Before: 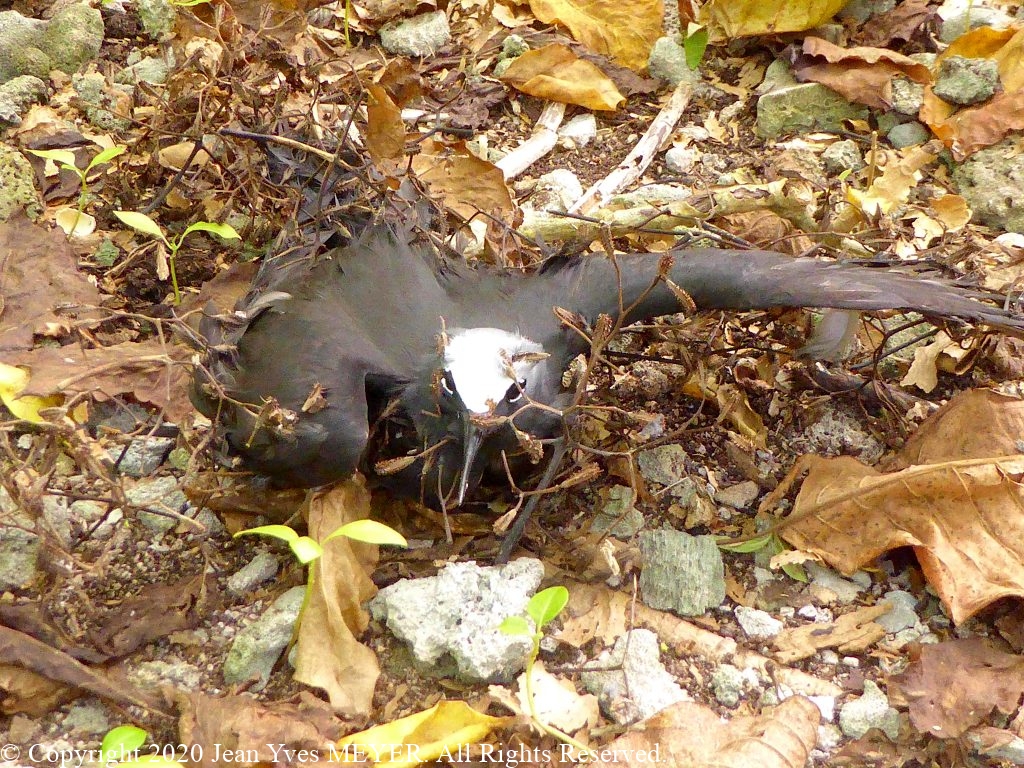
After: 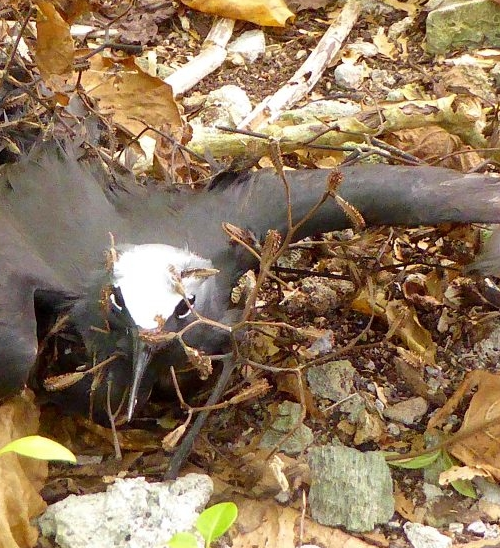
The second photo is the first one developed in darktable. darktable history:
crop: left 32.337%, top 10.948%, right 18.751%, bottom 17.569%
